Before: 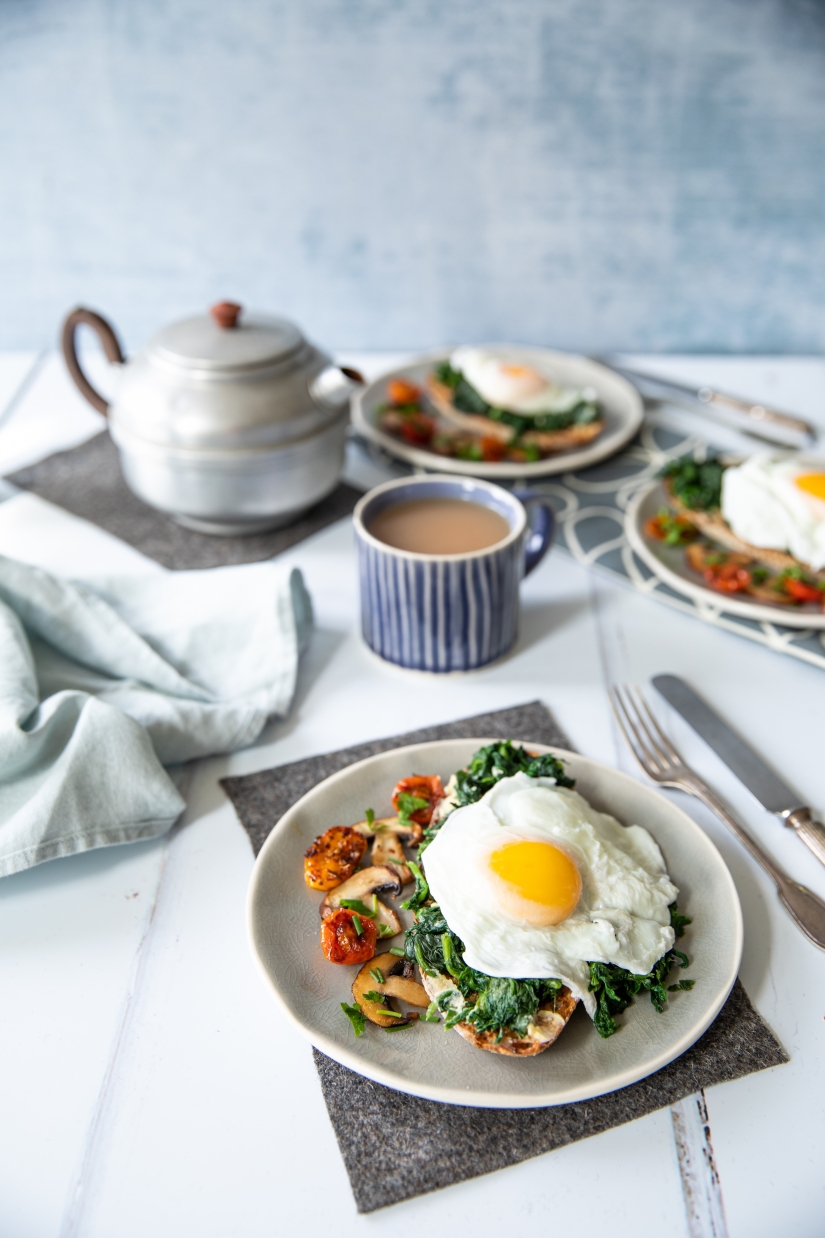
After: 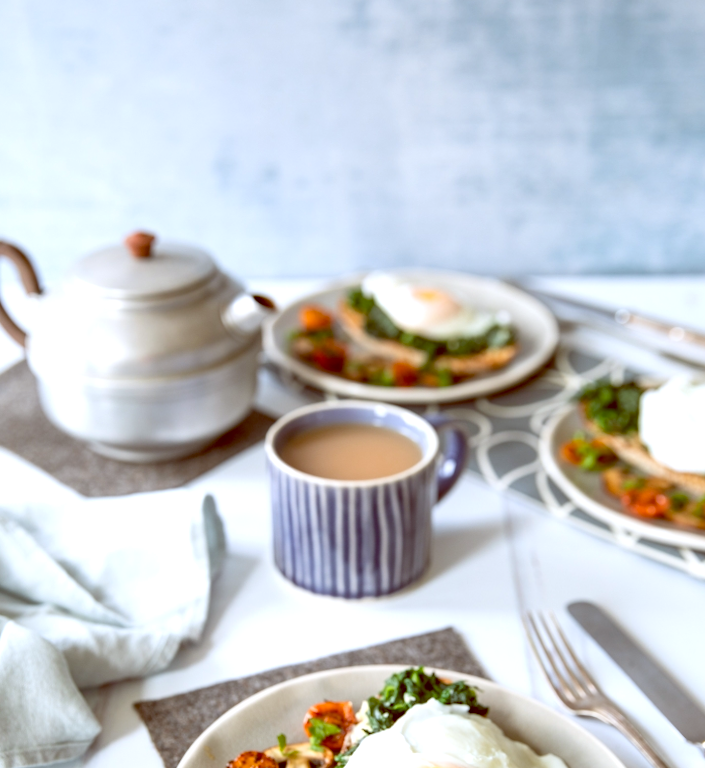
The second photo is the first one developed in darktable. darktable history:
crop and rotate: left 9.345%, top 7.22%, right 4.982%, bottom 32.331%
rotate and perspective: lens shift (horizontal) -0.055, automatic cropping off
exposure: black level correction 0.003, exposure 0.383 EV, compensate highlight preservation false
color balance: lift [1, 1.011, 0.999, 0.989], gamma [1.109, 1.045, 1.039, 0.955], gain [0.917, 0.936, 0.952, 1.064], contrast 2.32%, contrast fulcrum 19%, output saturation 101%
